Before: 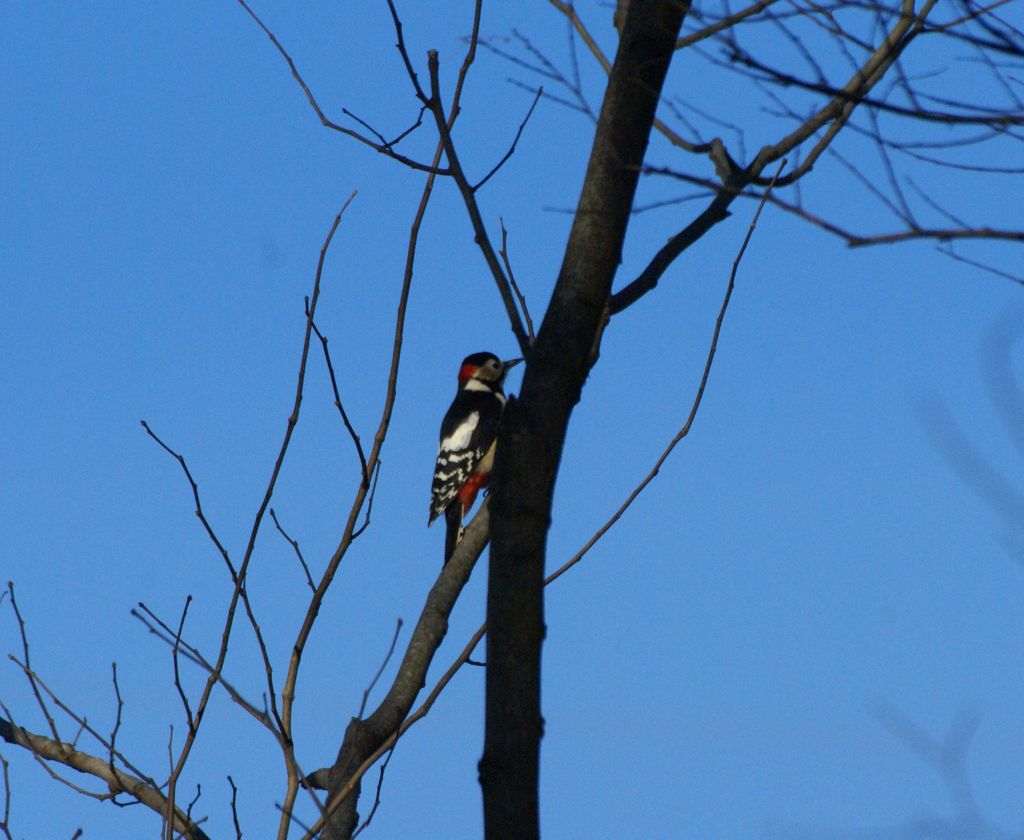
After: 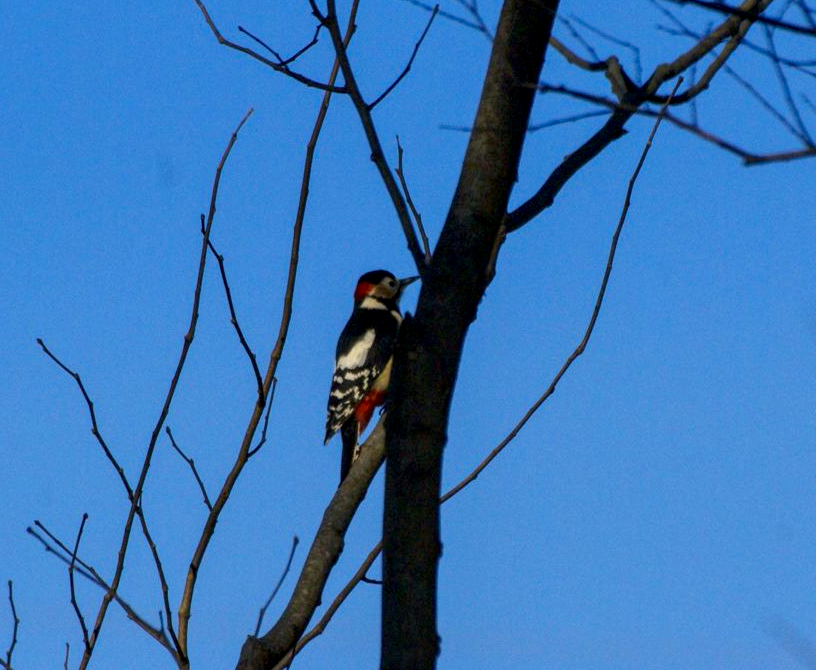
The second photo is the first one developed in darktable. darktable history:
crop and rotate: left 10.235%, top 9.843%, right 10.008%, bottom 10.359%
color balance rgb: perceptual saturation grading › global saturation 29.795%
local contrast: detail 130%
color correction: highlights a* 3.75, highlights b* 5.09
